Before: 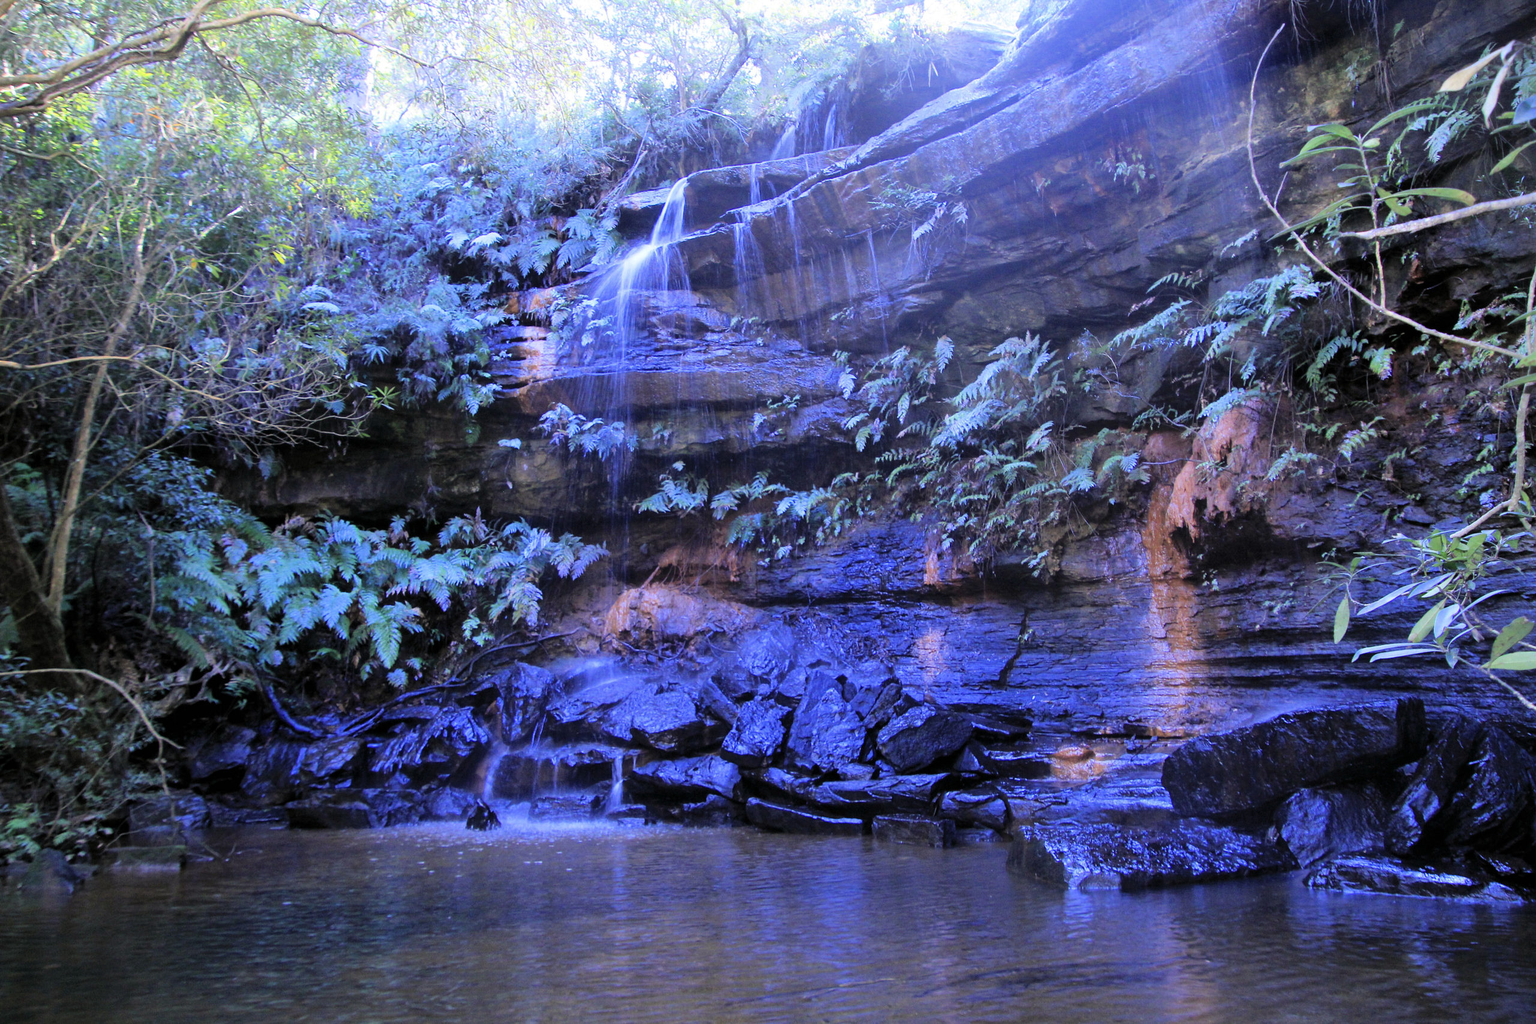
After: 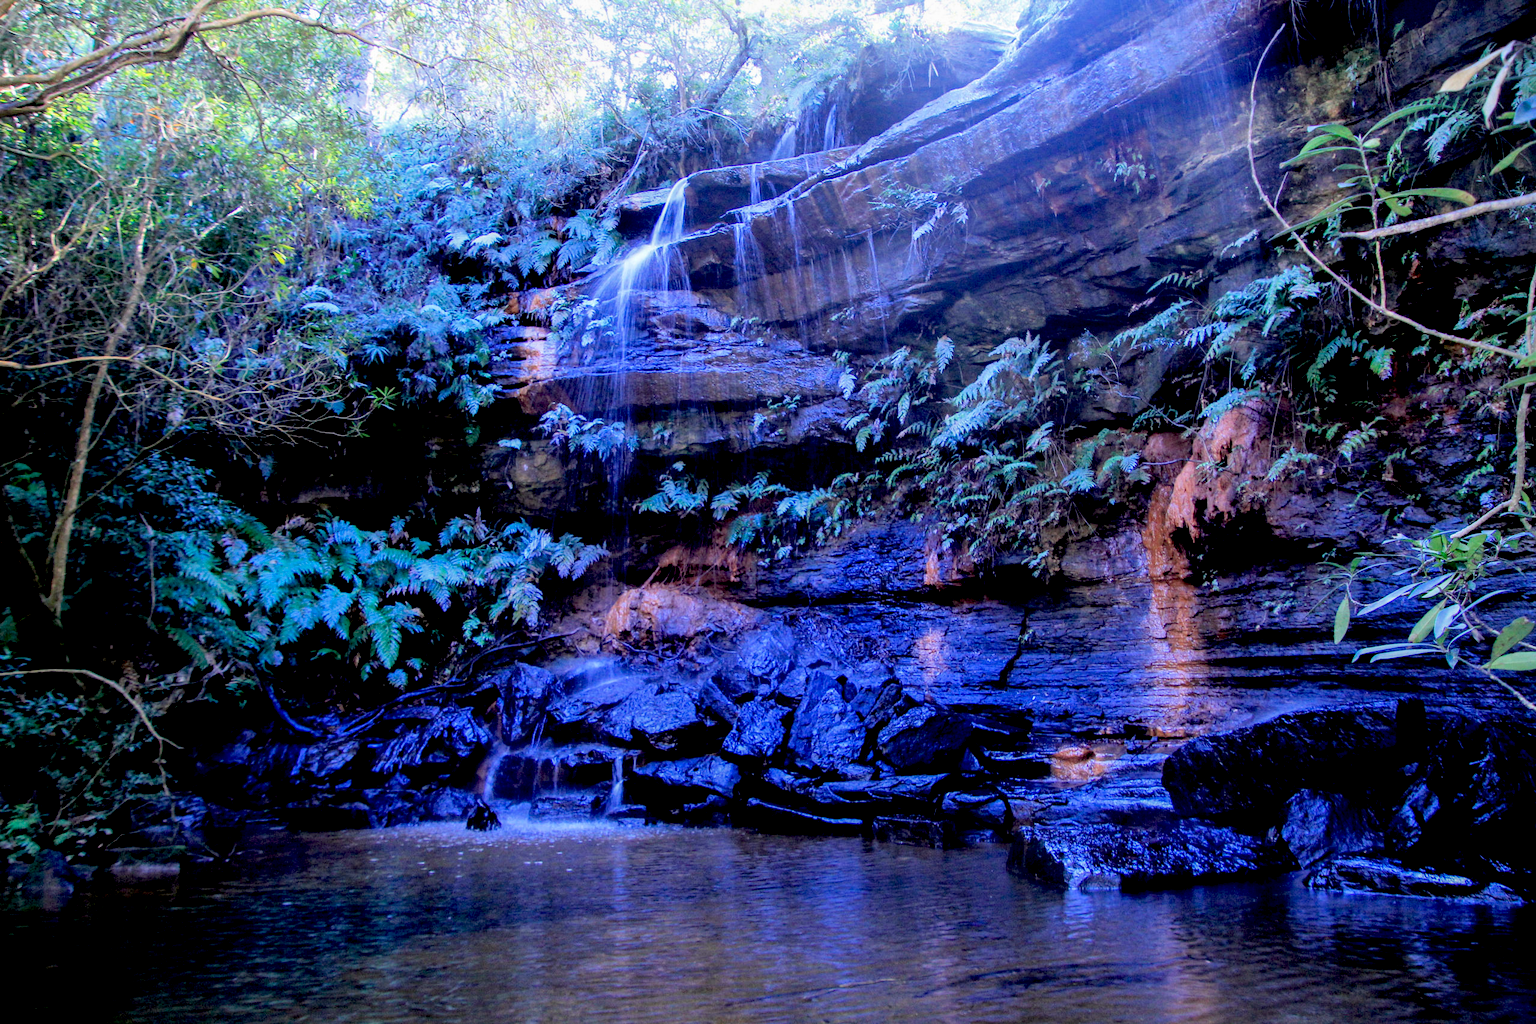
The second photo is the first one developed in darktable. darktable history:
exposure: black level correction 0.028, exposure -0.082 EV, compensate highlight preservation false
local contrast: on, module defaults
